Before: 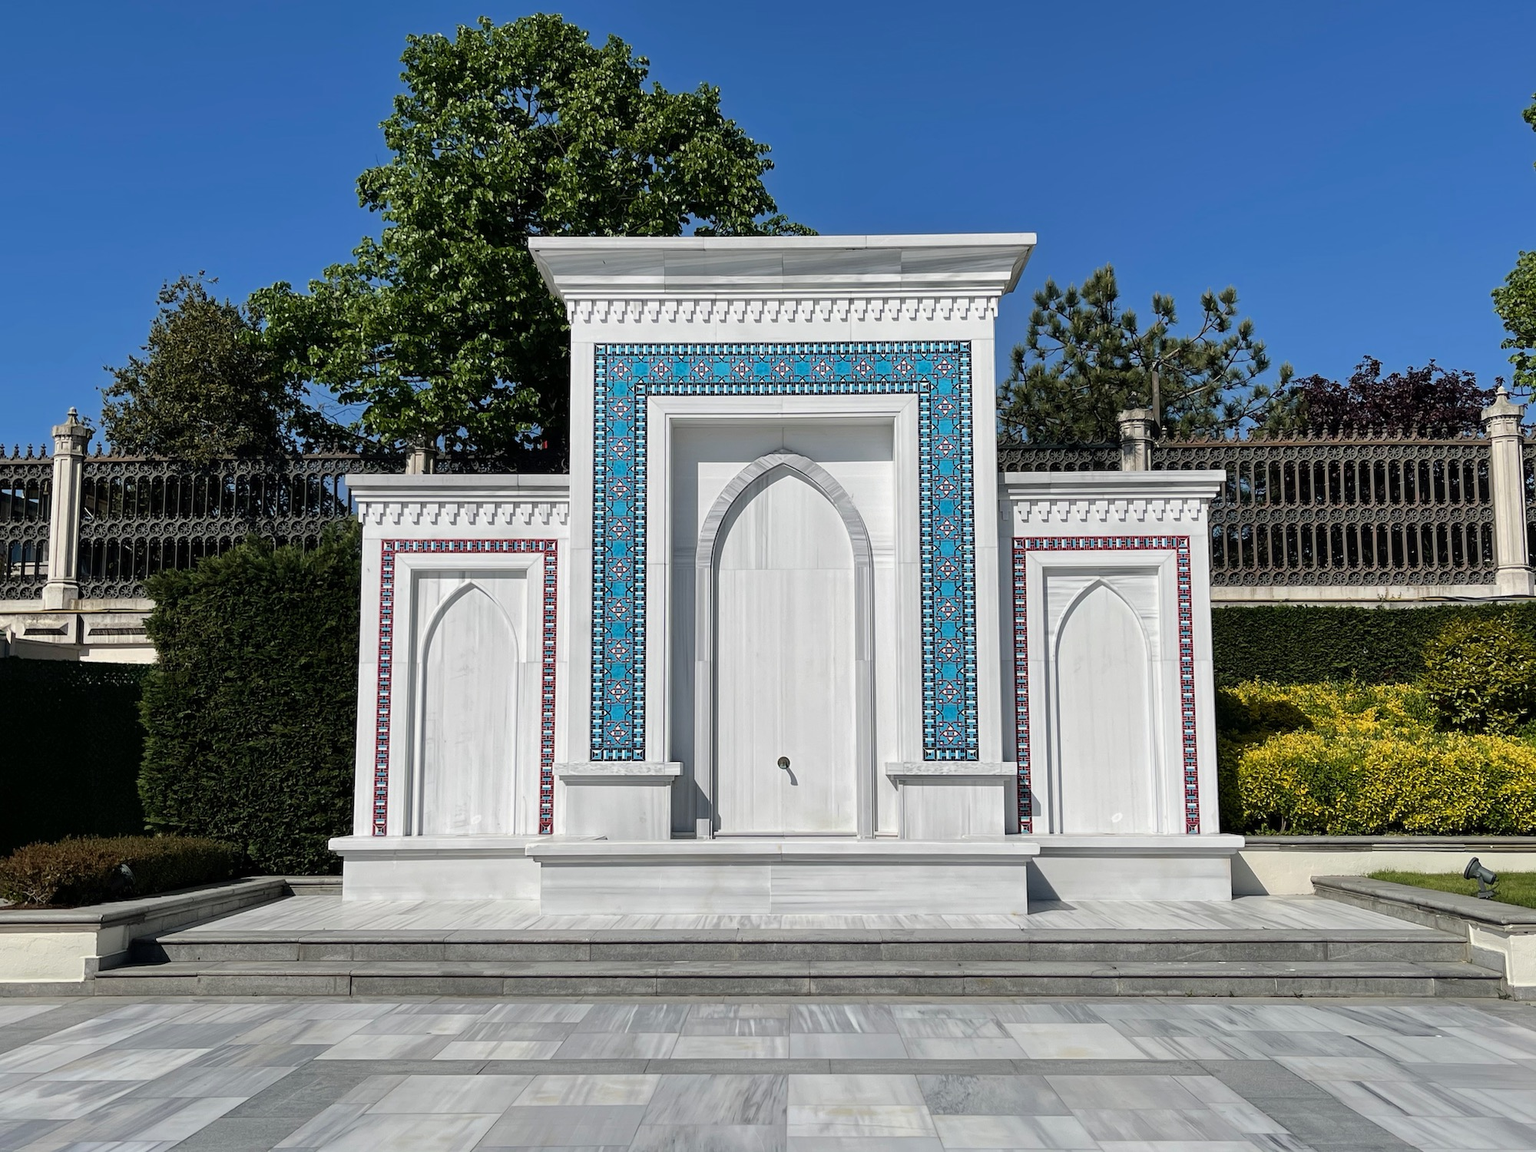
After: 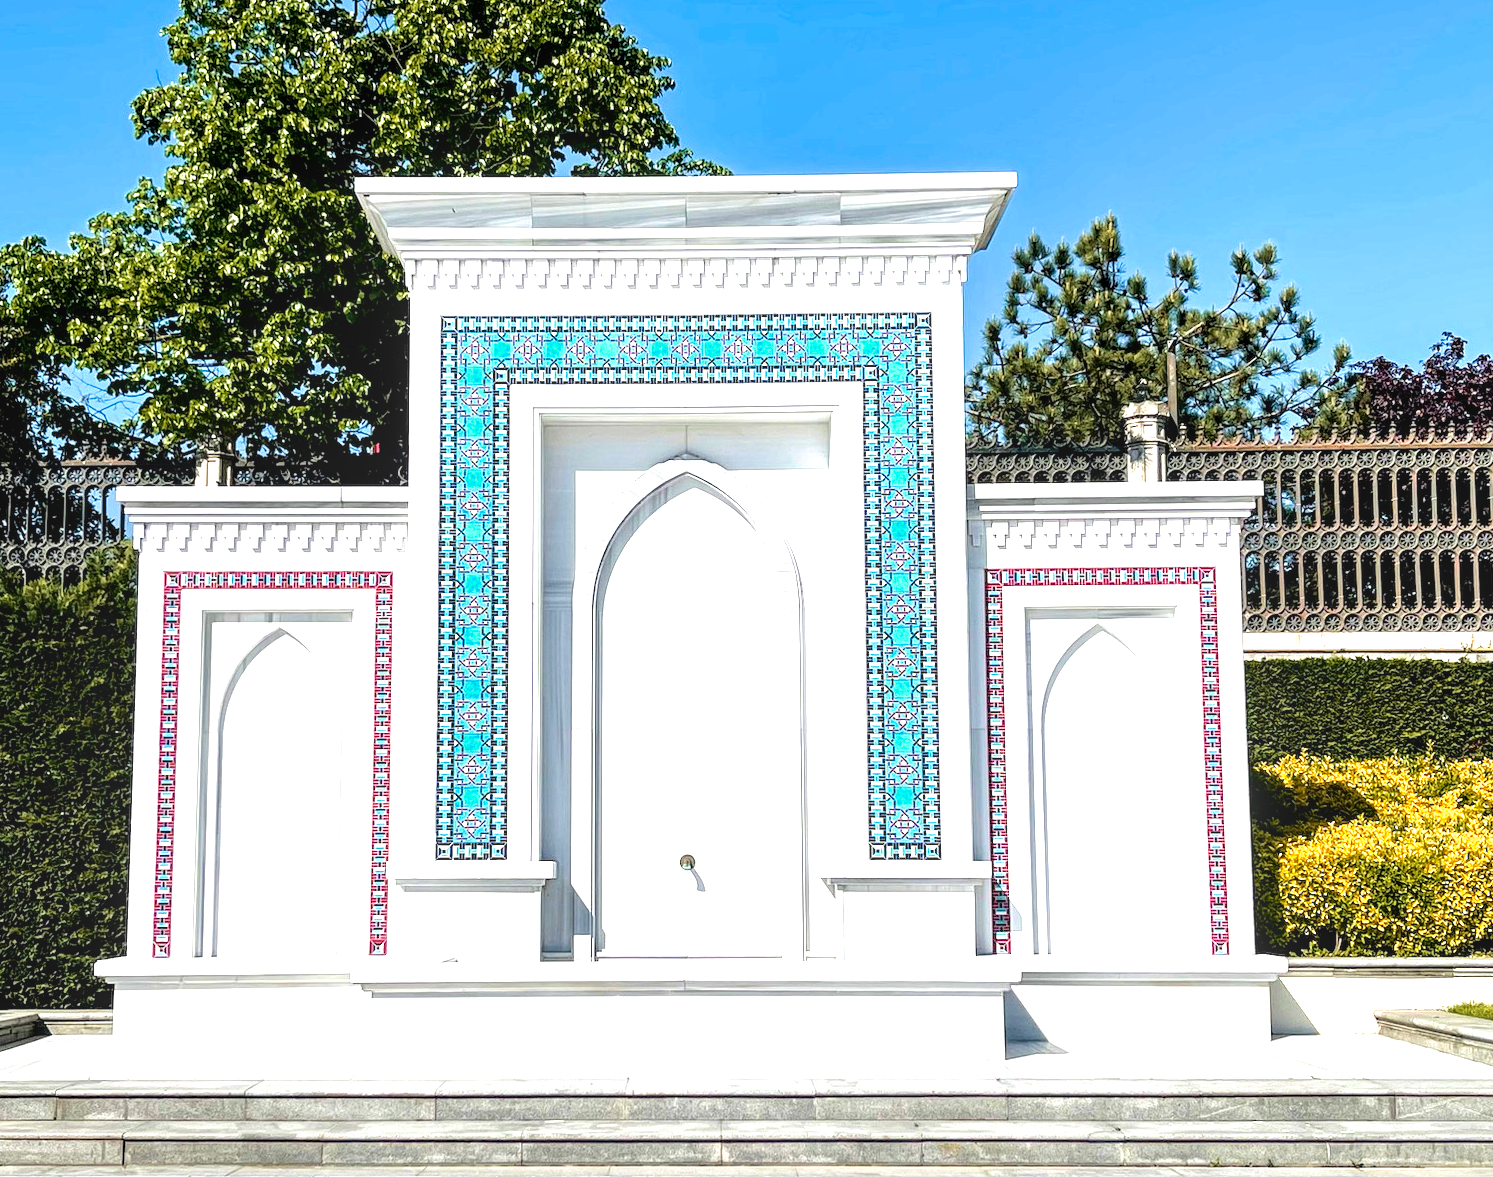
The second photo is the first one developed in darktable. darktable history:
local contrast: detail 130%
contrast brightness saturation: saturation -0.062
color zones: curves: ch1 [(0.235, 0.558) (0.75, 0.5)]; ch2 [(0.25, 0.462) (0.749, 0.457)]
exposure: black level correction 0, exposure 0.898 EV, compensate highlight preservation false
crop: left 16.651%, top 8.778%, right 8.693%, bottom 12.632%
tone equalizer: -8 EV -0.775 EV, -7 EV -0.697 EV, -6 EV -0.584 EV, -5 EV -0.375 EV, -3 EV 0.405 EV, -2 EV 0.6 EV, -1 EV 0.681 EV, +0 EV 0.735 EV
velvia: strength 44.88%
